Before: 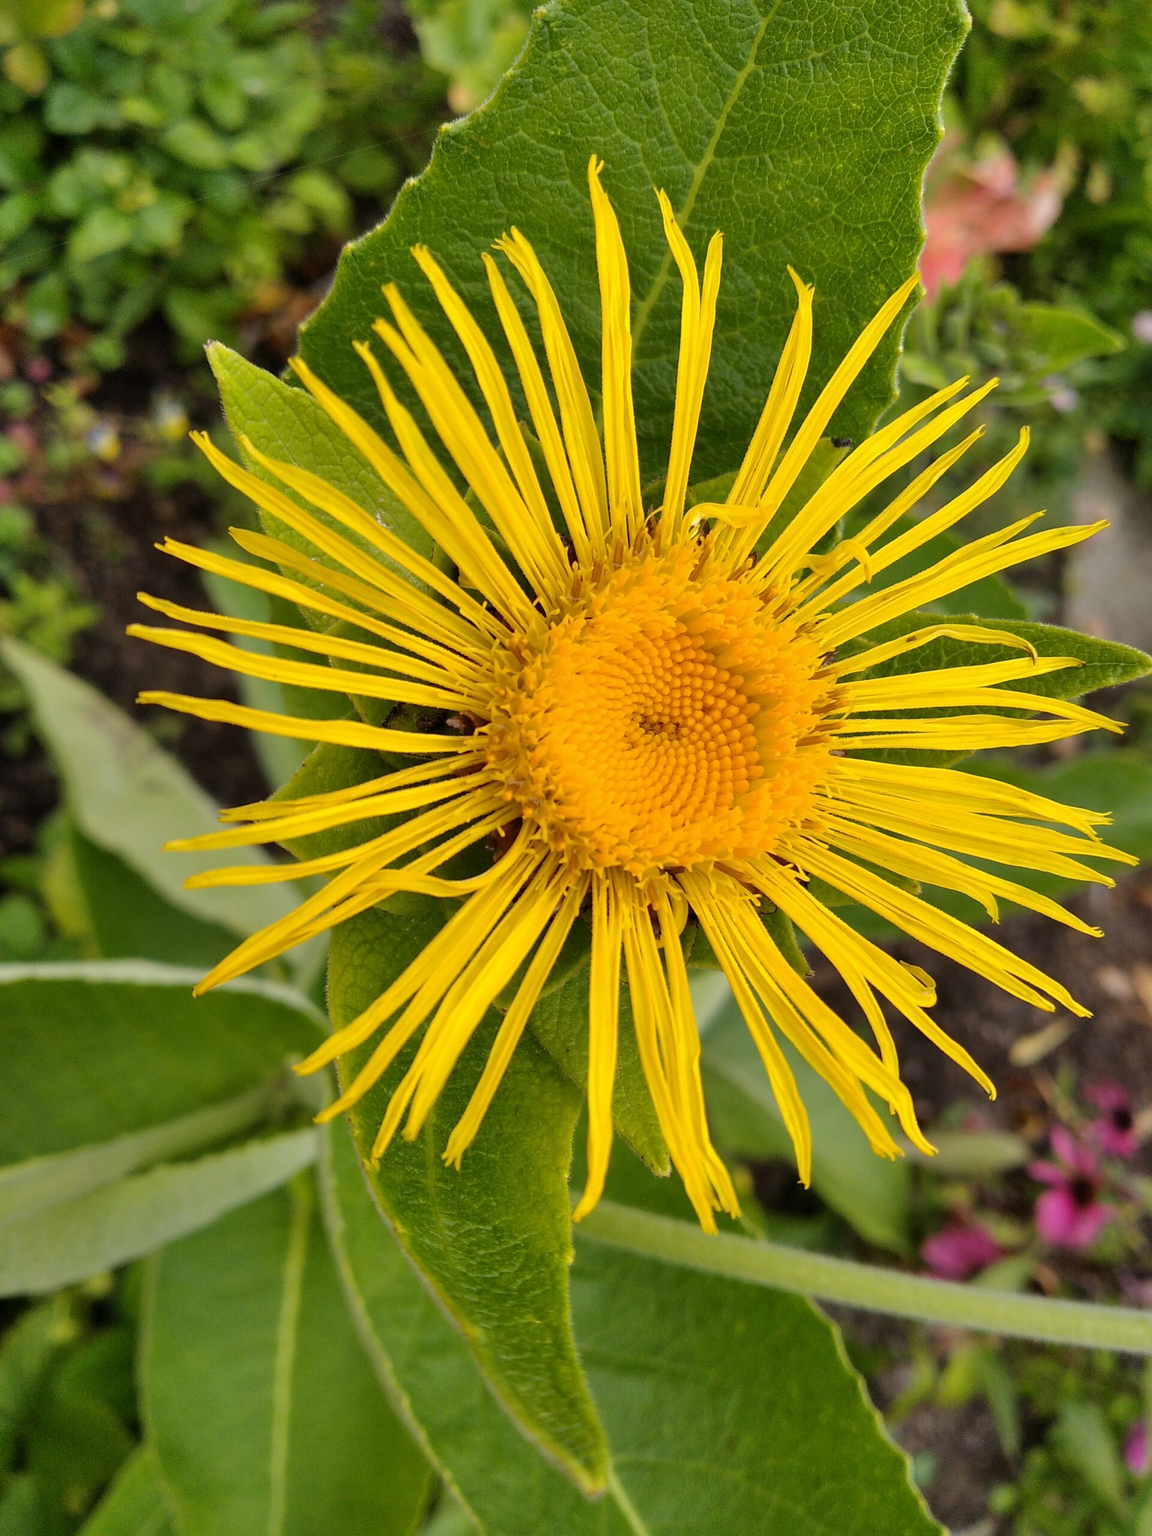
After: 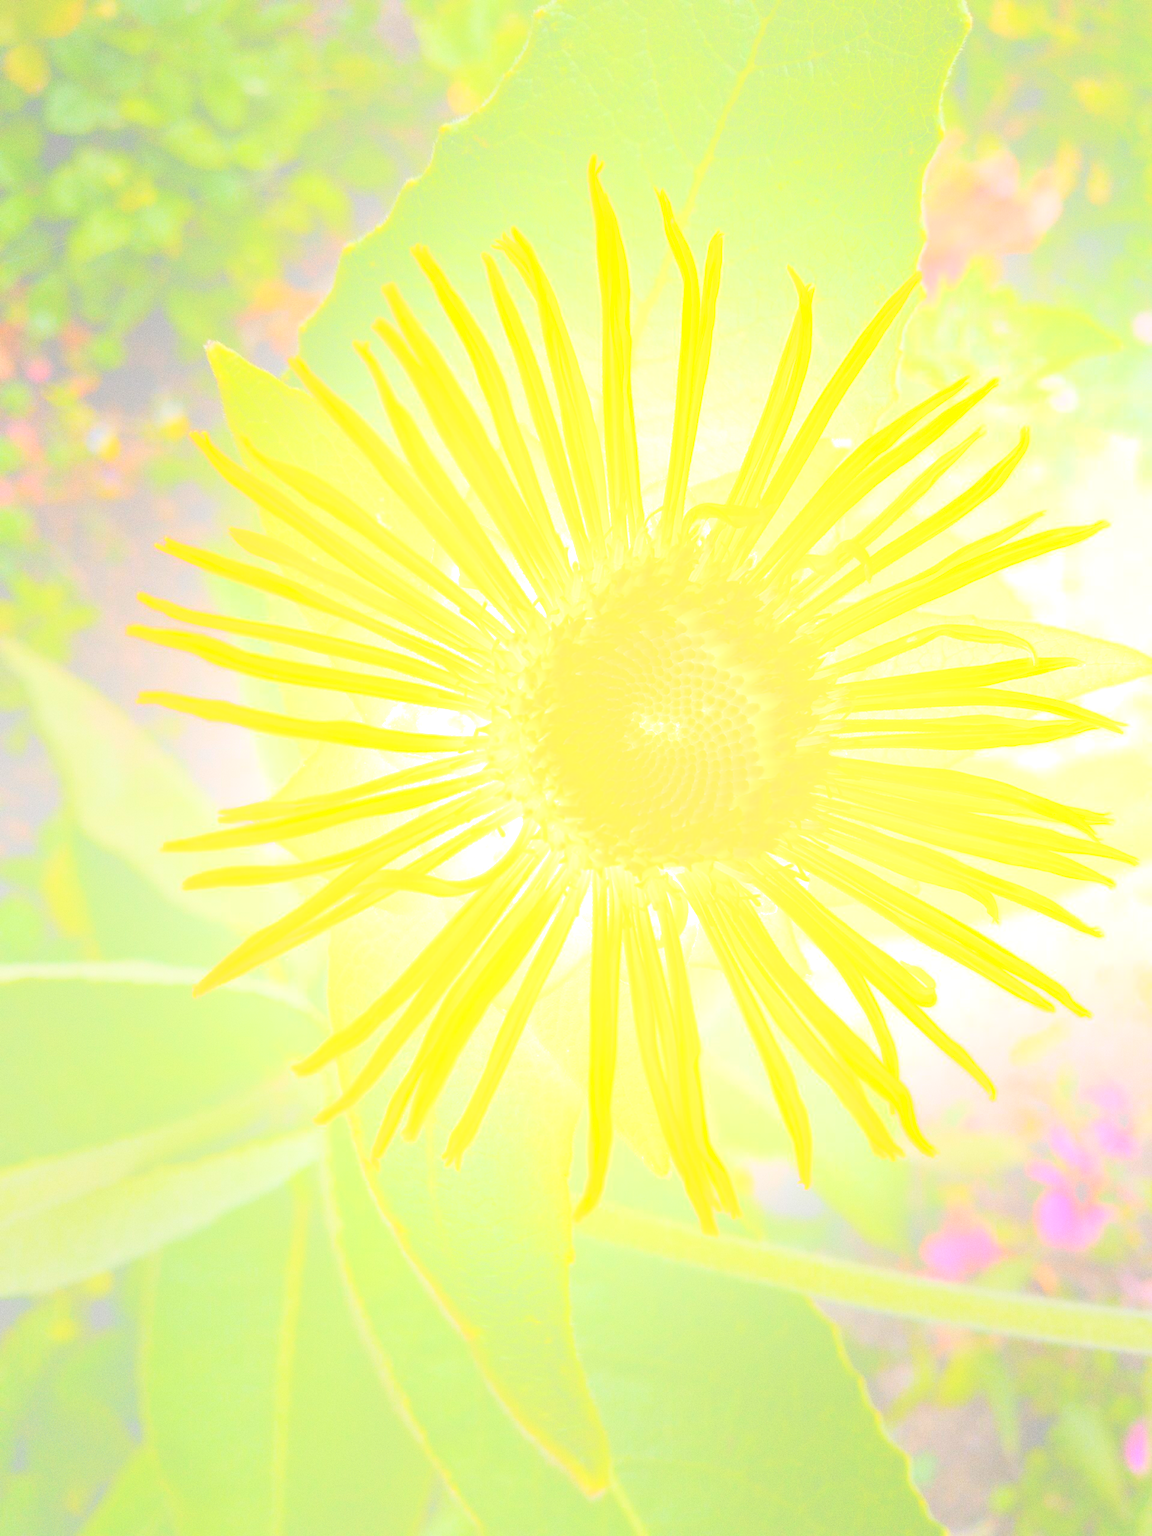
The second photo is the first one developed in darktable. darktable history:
contrast brightness saturation: saturation -0.05
bloom: size 85%, threshold 5%, strength 85%
shadows and highlights: shadows -21.3, highlights 100, soften with gaussian
color balance rgb: linear chroma grading › global chroma 3.45%, perceptual saturation grading › global saturation 11.24%, perceptual brilliance grading › global brilliance 3.04%, global vibrance 2.8%
grain: coarseness 0.09 ISO
